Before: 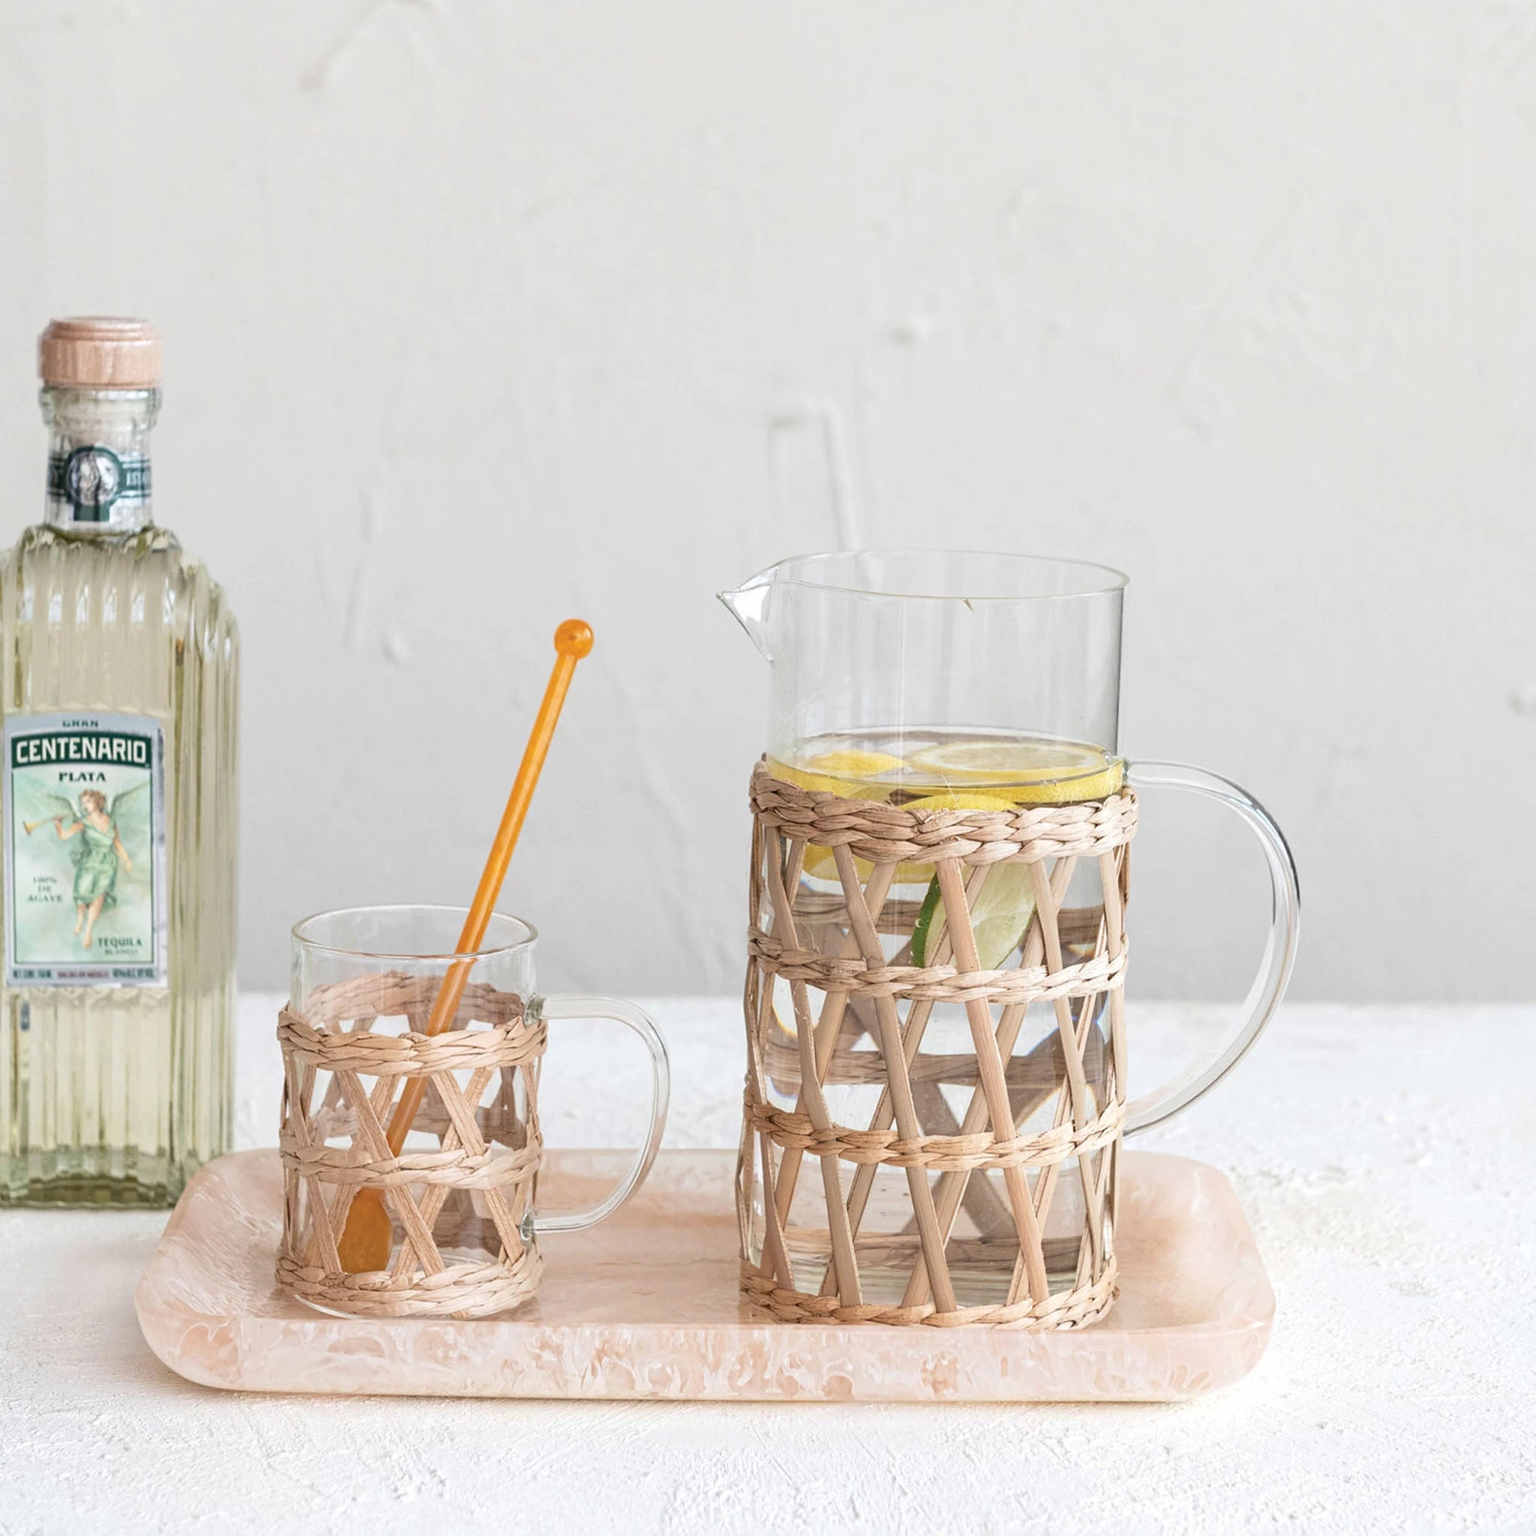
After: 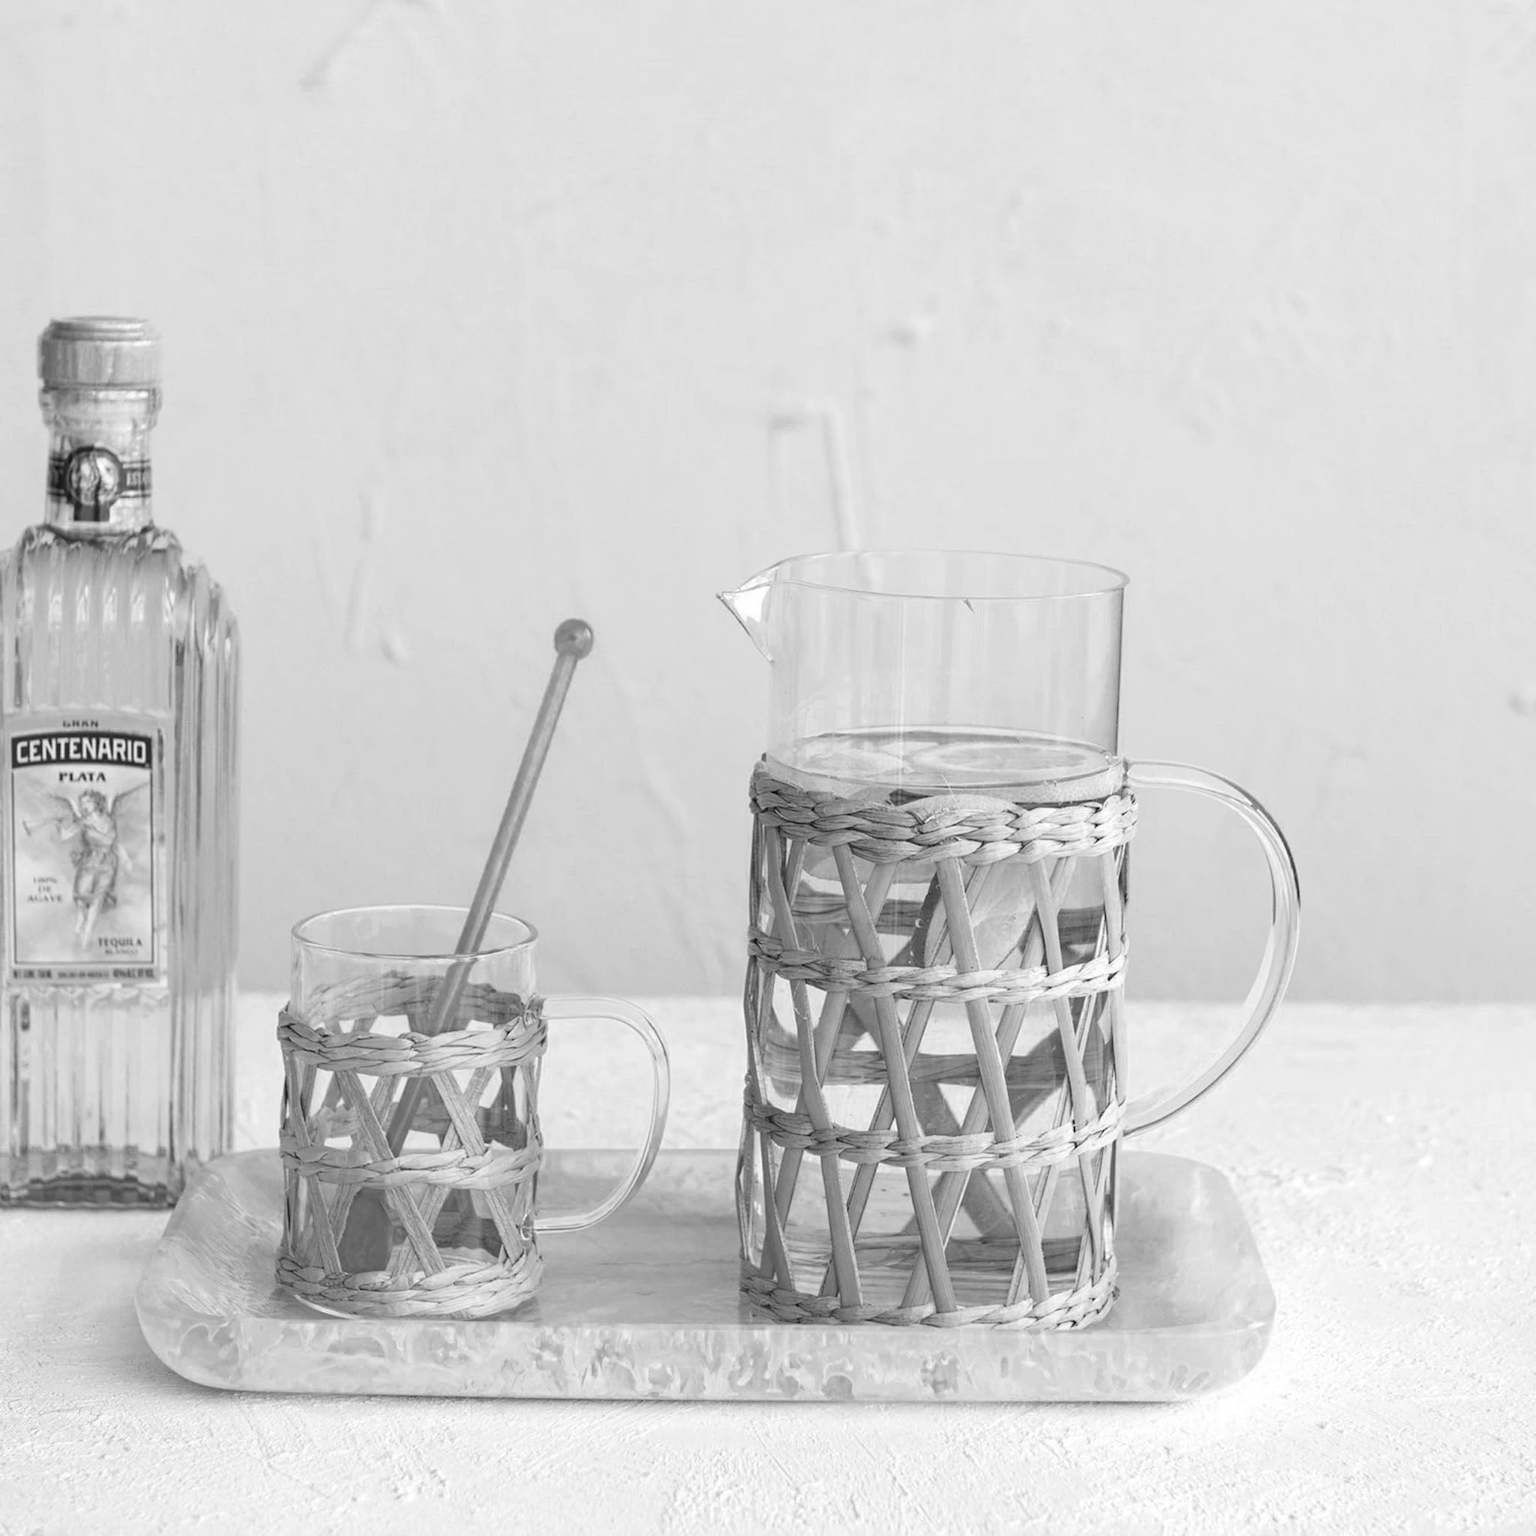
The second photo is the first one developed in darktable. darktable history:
monochrome: a 2.21, b -1.33, size 2.2
color balance rgb: perceptual saturation grading › global saturation 30%, global vibrance 20%
color zones: curves: ch0 [(0, 0.5) (0.125, 0.4) (0.25, 0.5) (0.375, 0.4) (0.5, 0.4) (0.625, 0.35) (0.75, 0.35) (0.875, 0.5)]; ch1 [(0, 0.35) (0.125, 0.45) (0.25, 0.35) (0.375, 0.35) (0.5, 0.35) (0.625, 0.35) (0.75, 0.45) (0.875, 0.35)]; ch2 [(0, 0.6) (0.125, 0.5) (0.25, 0.5) (0.375, 0.6) (0.5, 0.6) (0.625, 0.5) (0.75, 0.5) (0.875, 0.5)]
